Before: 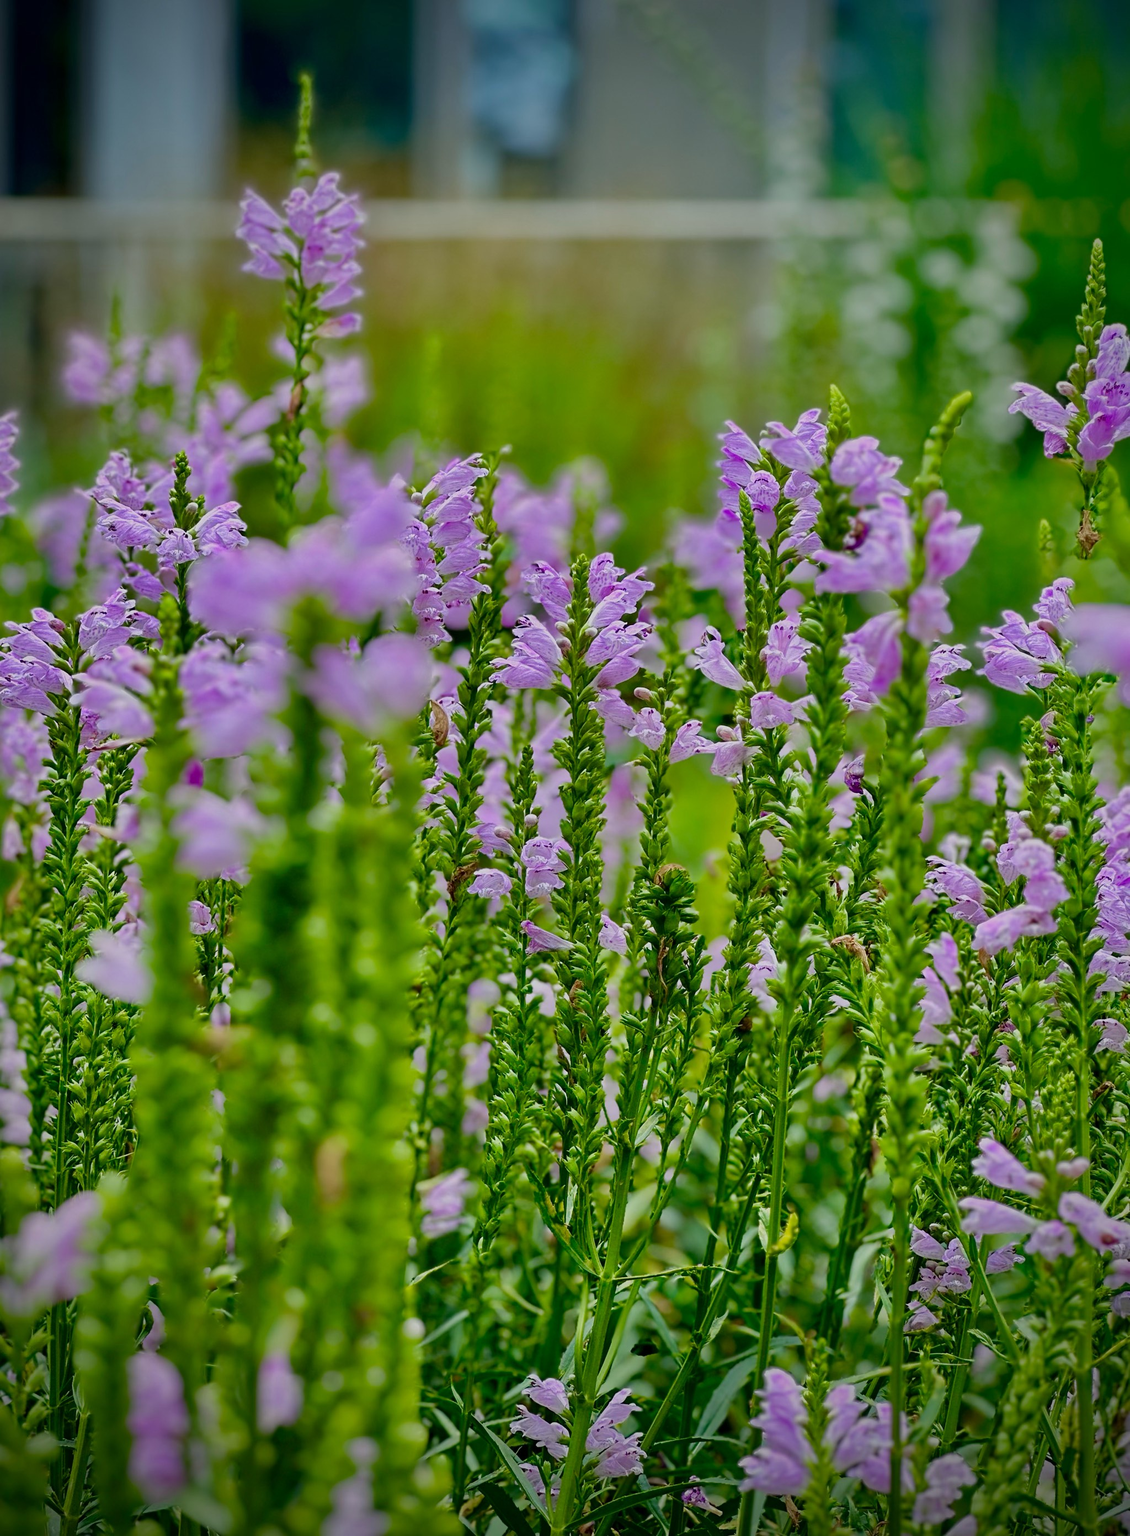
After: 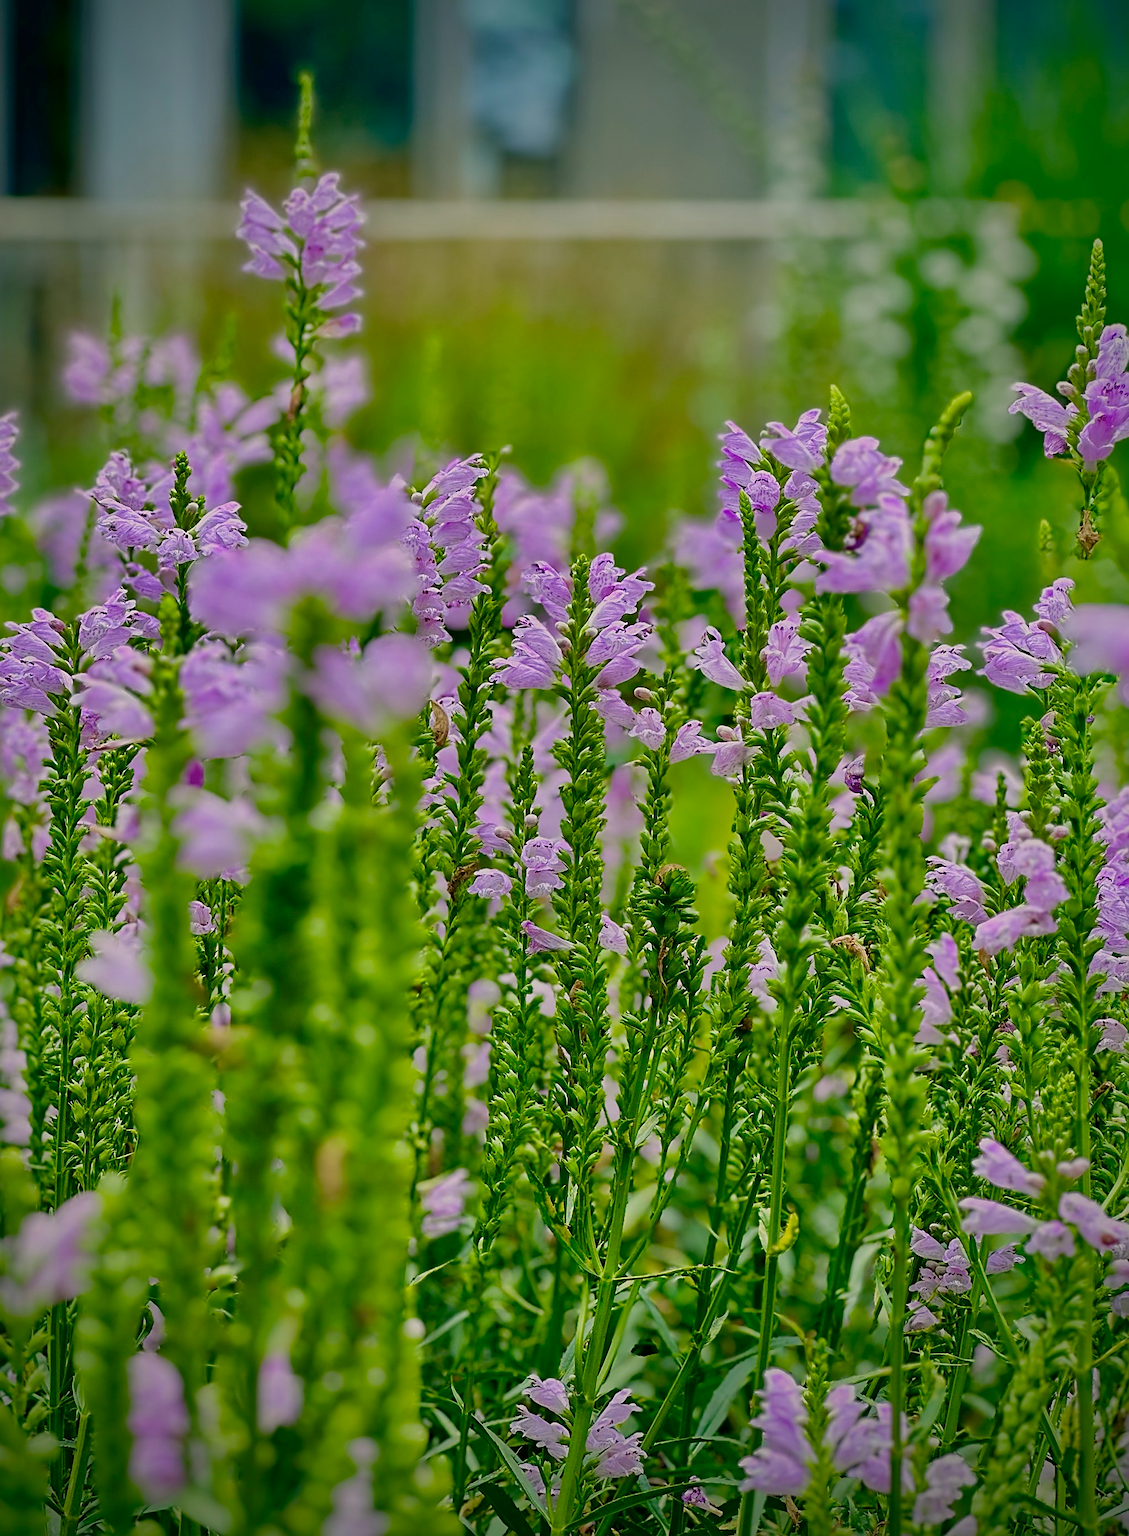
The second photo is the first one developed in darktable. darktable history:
color correction: highlights a* 4.54, highlights b* 4.95, shadows a* -6.79, shadows b* 4.87
shadows and highlights: on, module defaults
sharpen: on, module defaults
